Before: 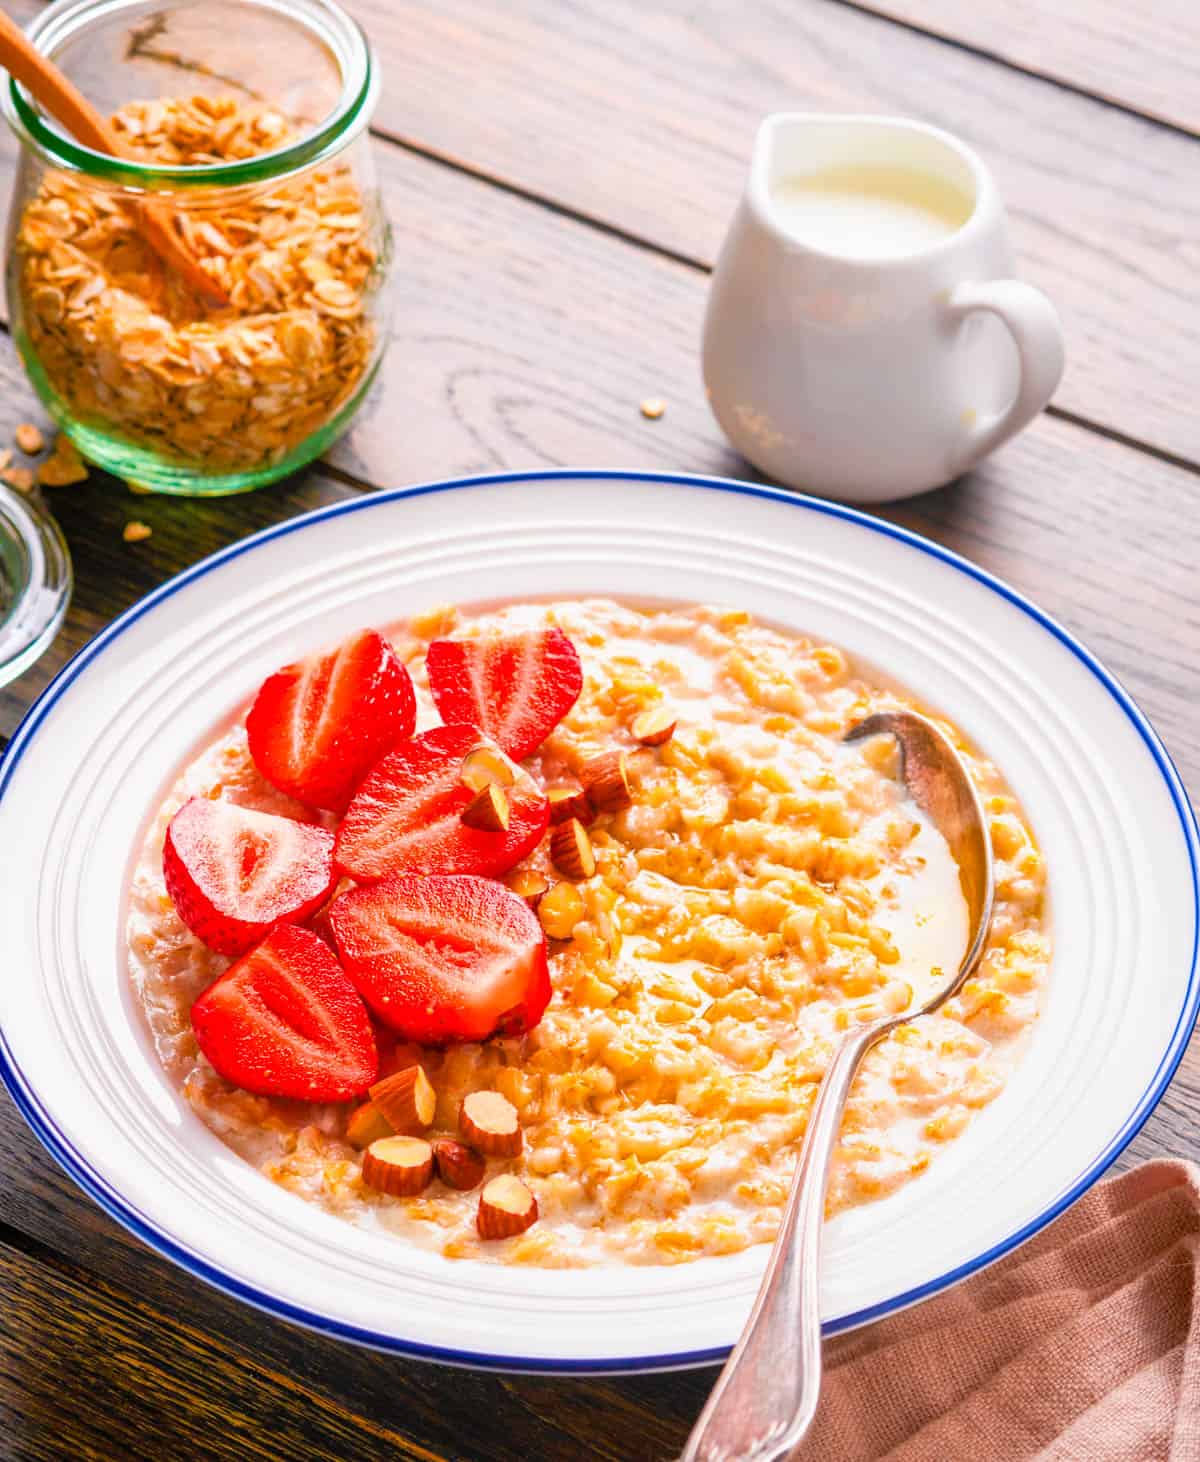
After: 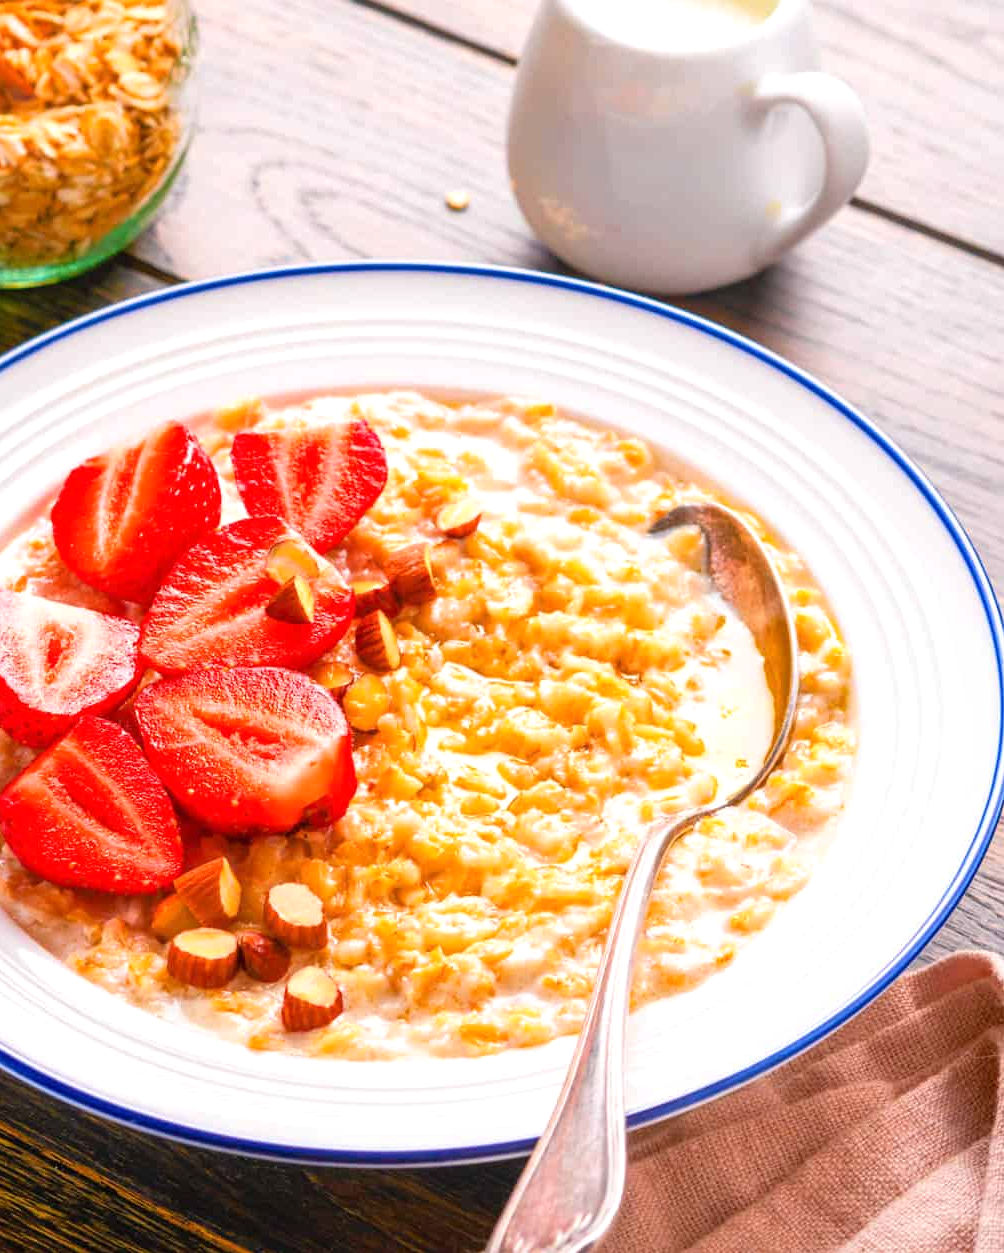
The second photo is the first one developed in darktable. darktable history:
exposure: exposure 0.207 EV, compensate highlight preservation false
crop: left 16.315%, top 14.246%
